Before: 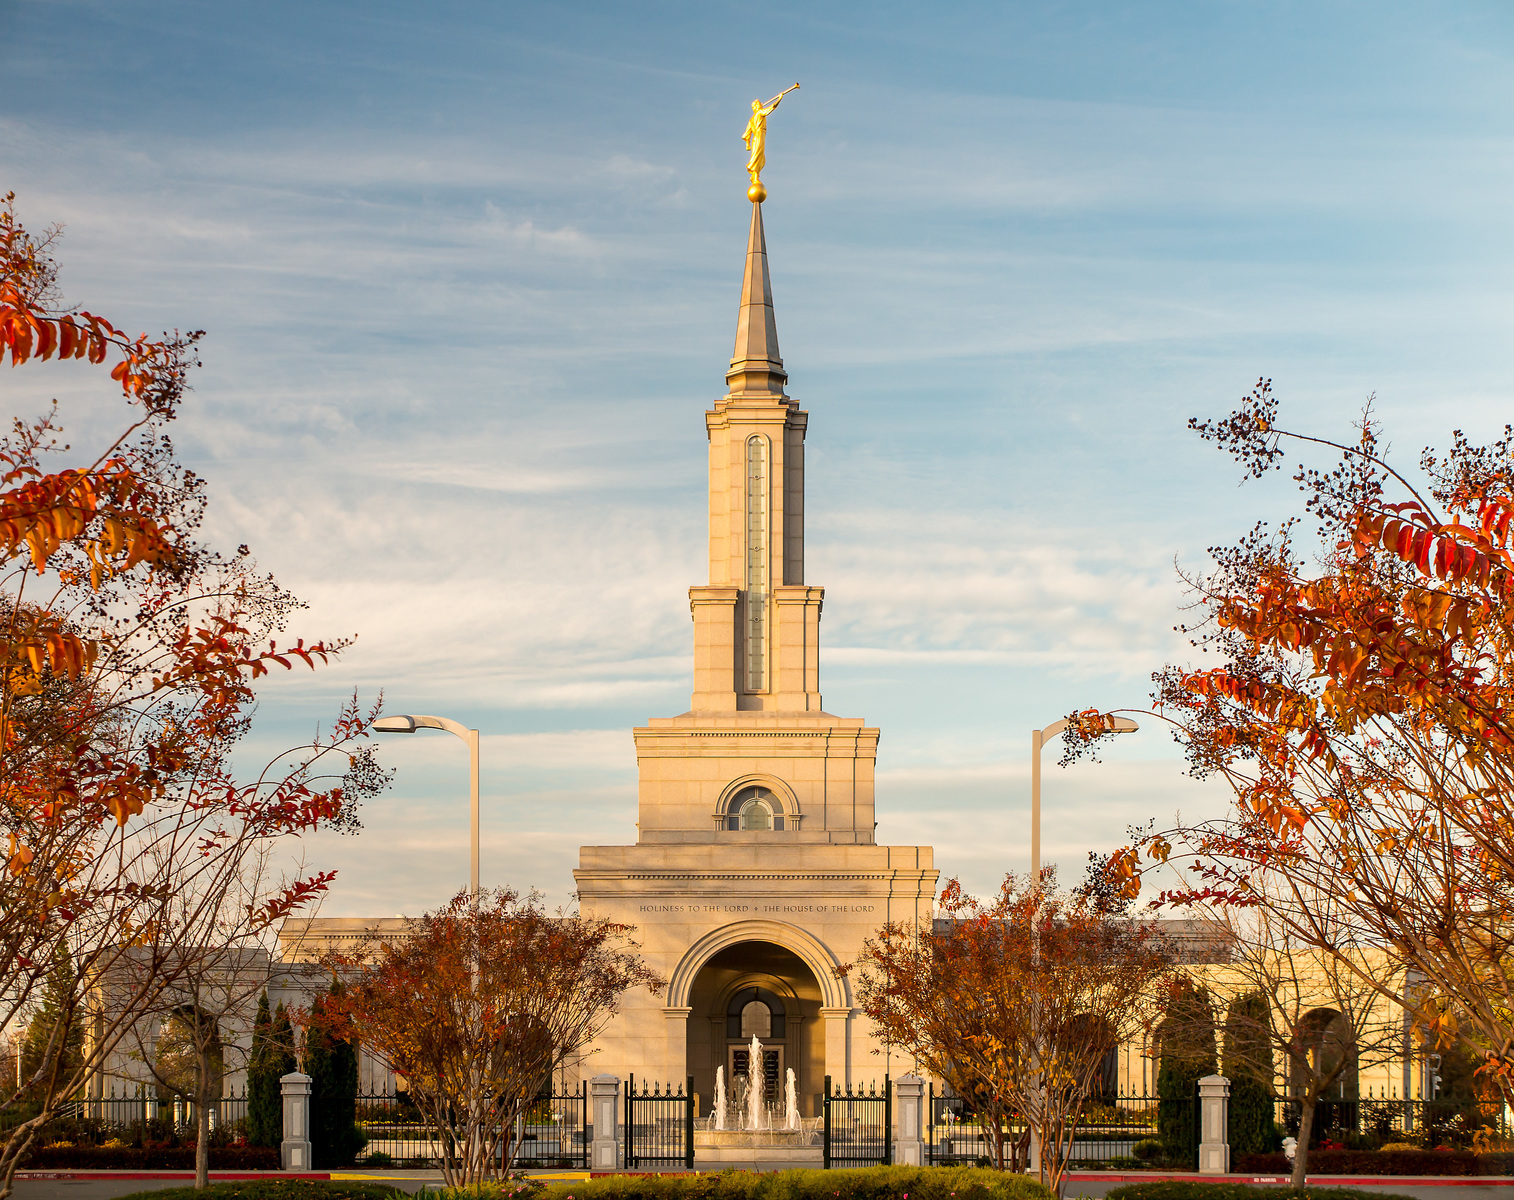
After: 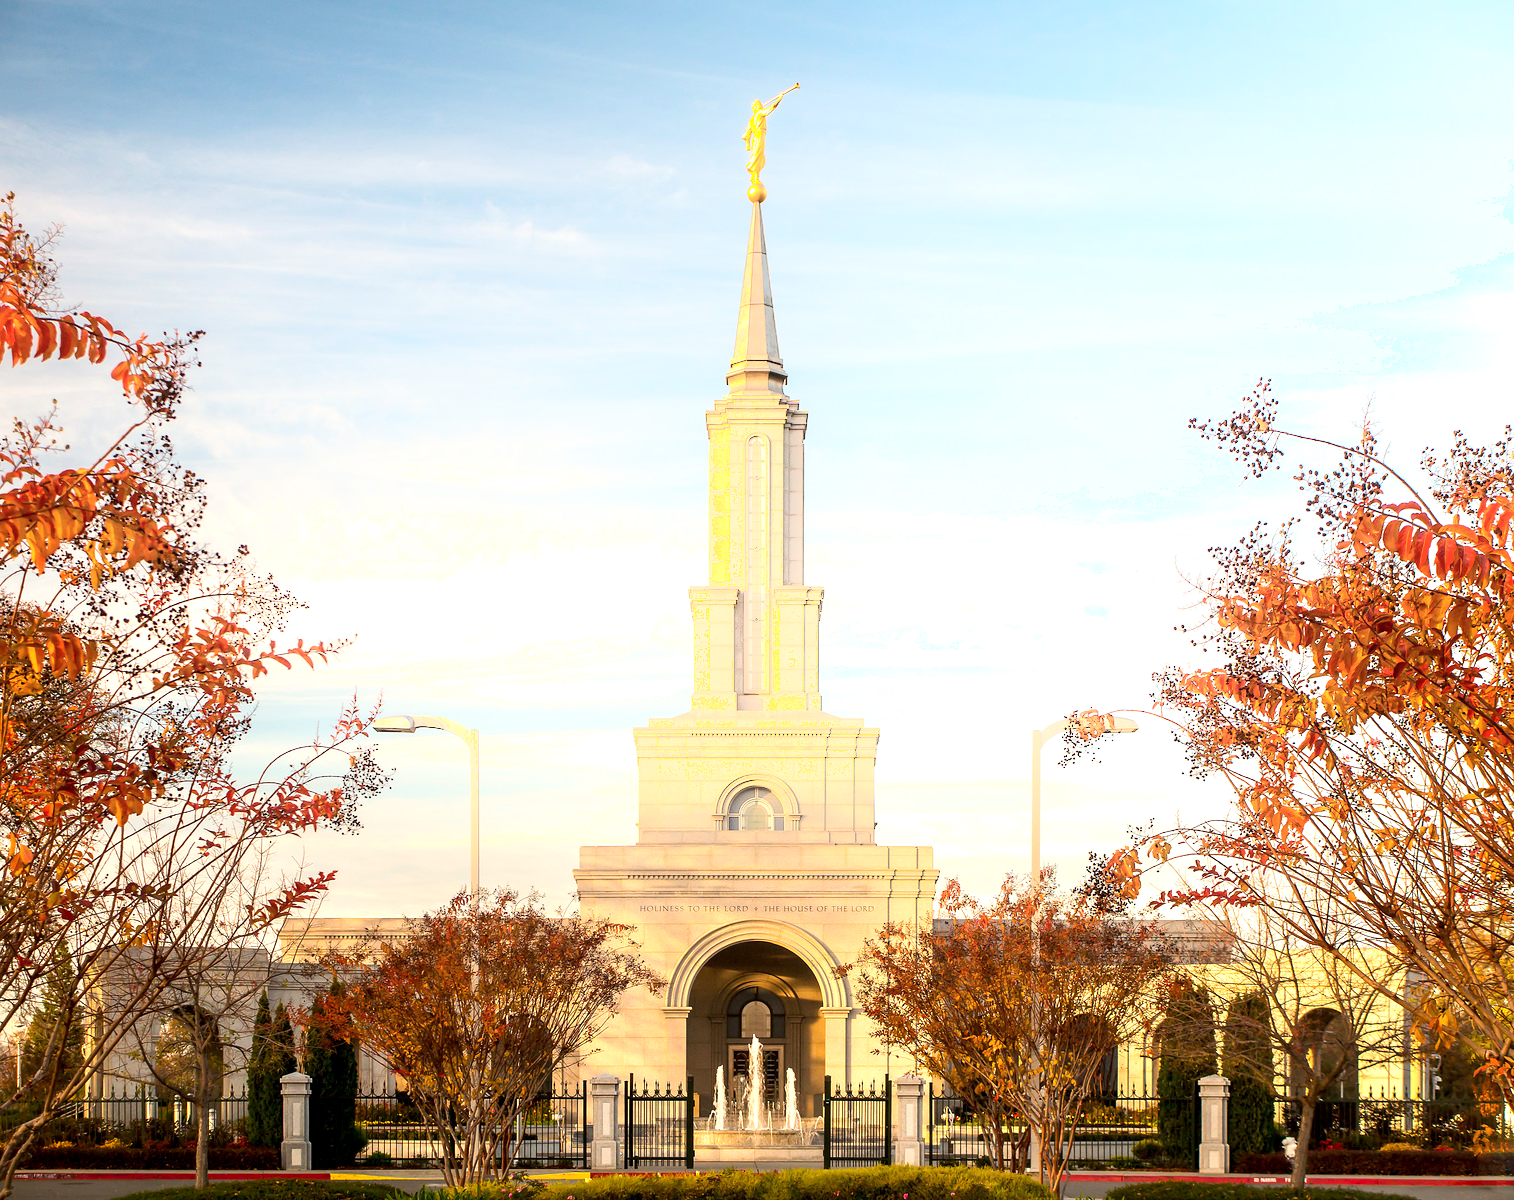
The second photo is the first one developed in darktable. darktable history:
local contrast: mode bilateral grid, contrast 20, coarseness 50, detail 120%, midtone range 0.2
shadows and highlights: shadows -40.15, highlights 62.88, soften with gaussian
exposure: exposure 0.657 EV, compensate highlight preservation false
